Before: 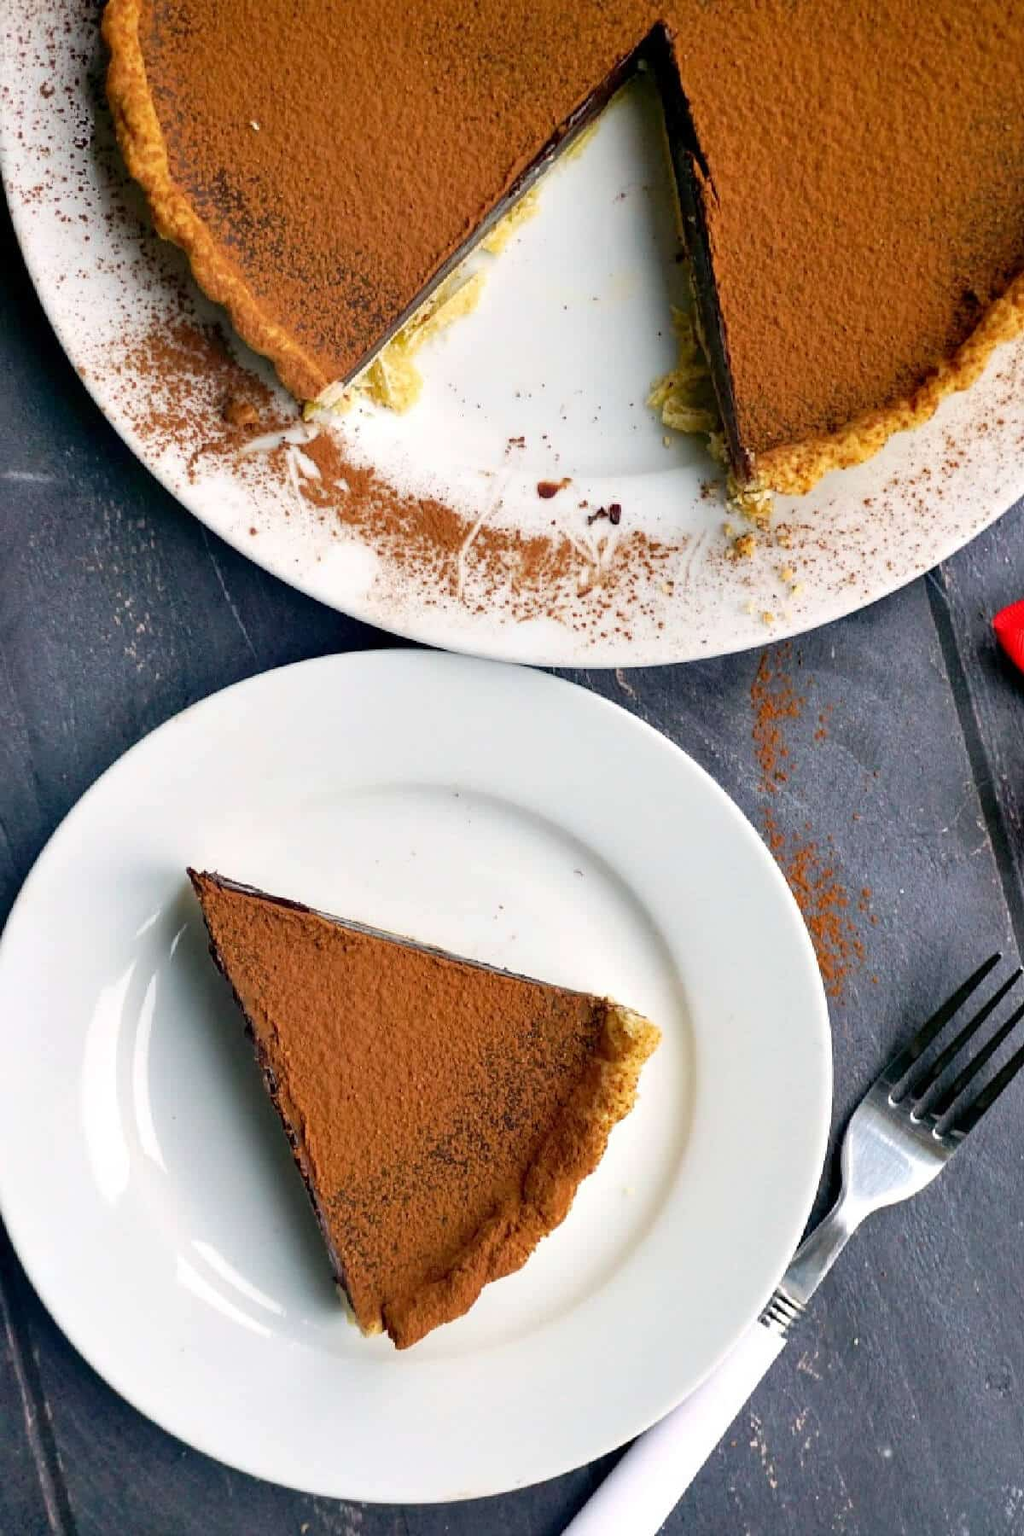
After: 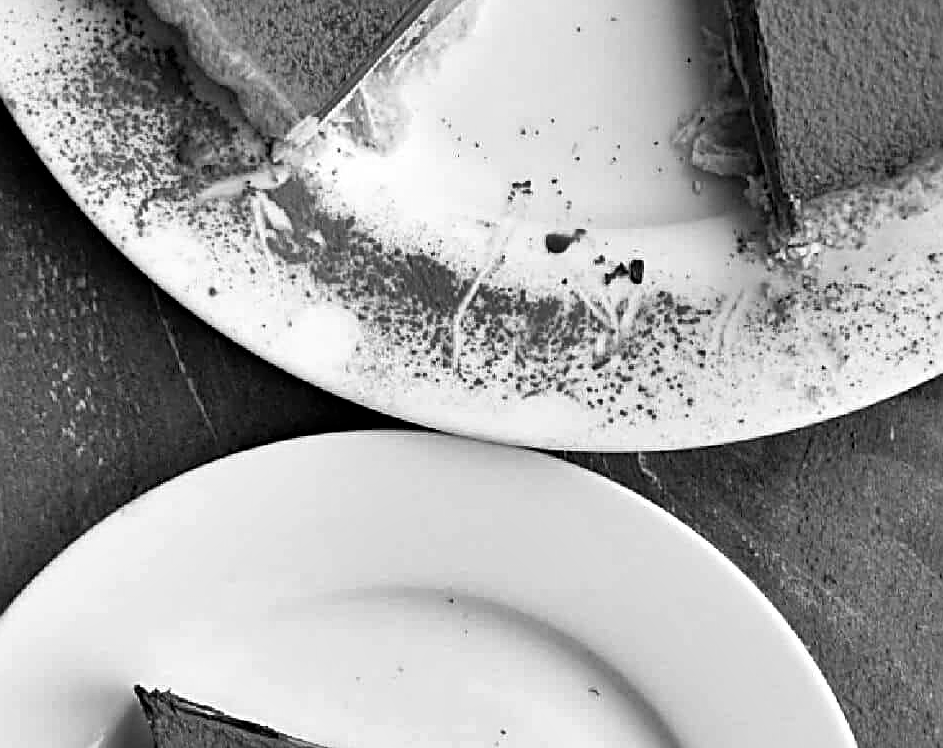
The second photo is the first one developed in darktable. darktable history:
contrast brightness saturation: saturation -1
sharpen: radius 3.119
crop: left 7.036%, top 18.398%, right 14.379%, bottom 40.043%
haze removal: compatibility mode true, adaptive false
color calibration: illuminant as shot in camera, x 0.358, y 0.373, temperature 4628.91 K
shadows and highlights: soften with gaussian
